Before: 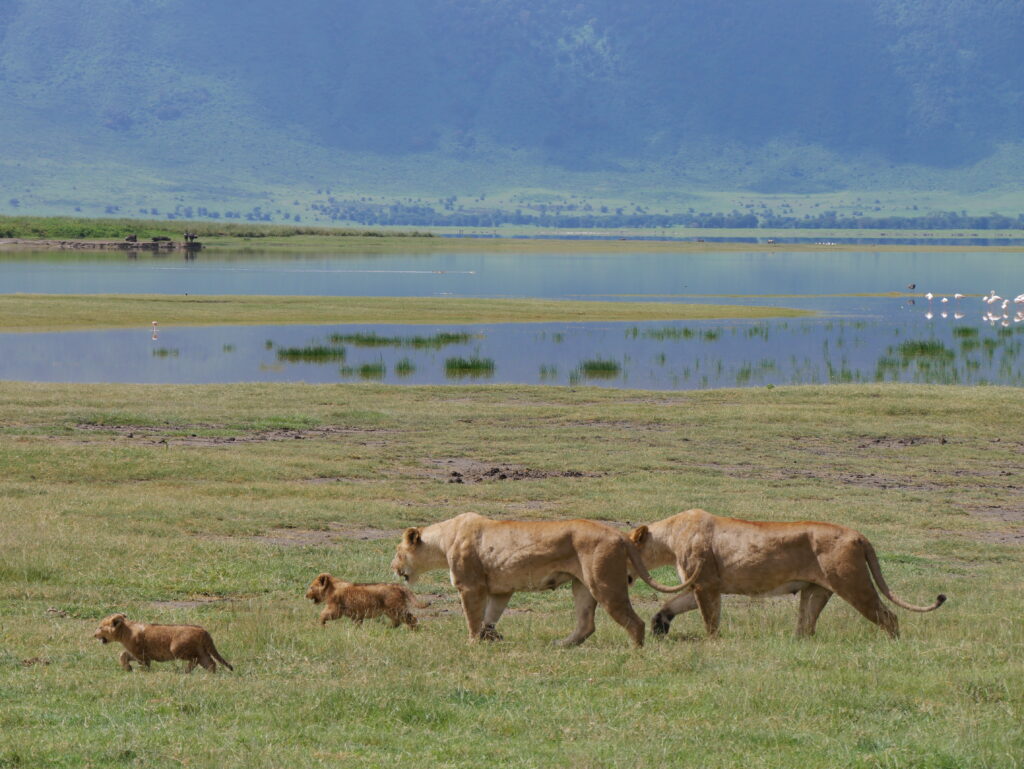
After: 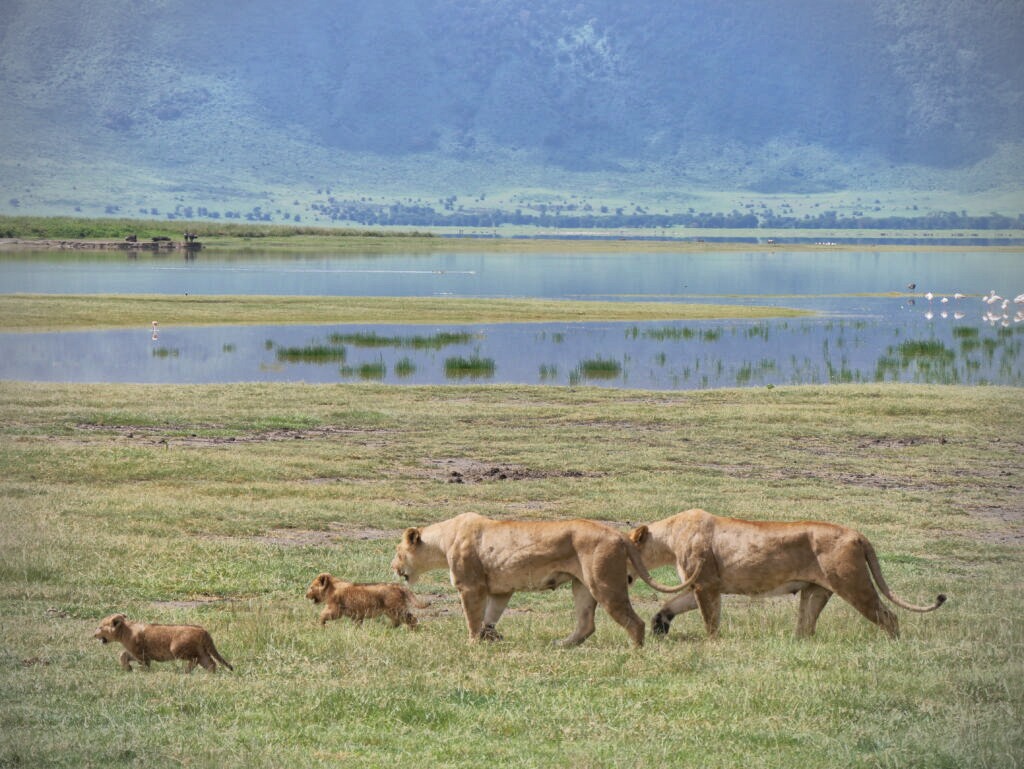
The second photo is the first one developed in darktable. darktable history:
global tonemap: drago (1, 100), detail 1
vignetting: on, module defaults
